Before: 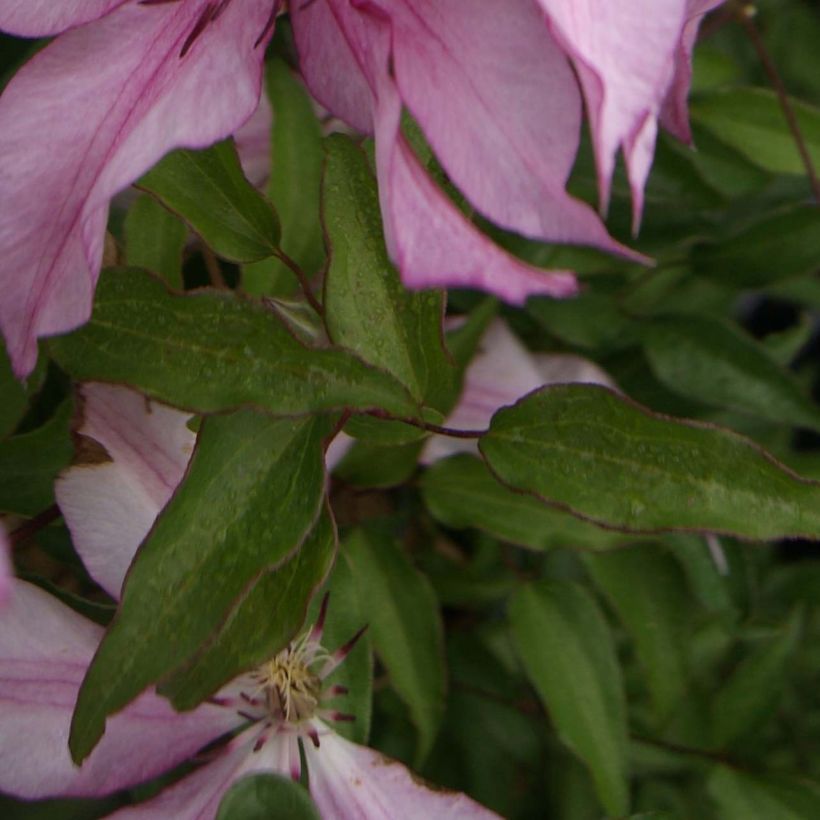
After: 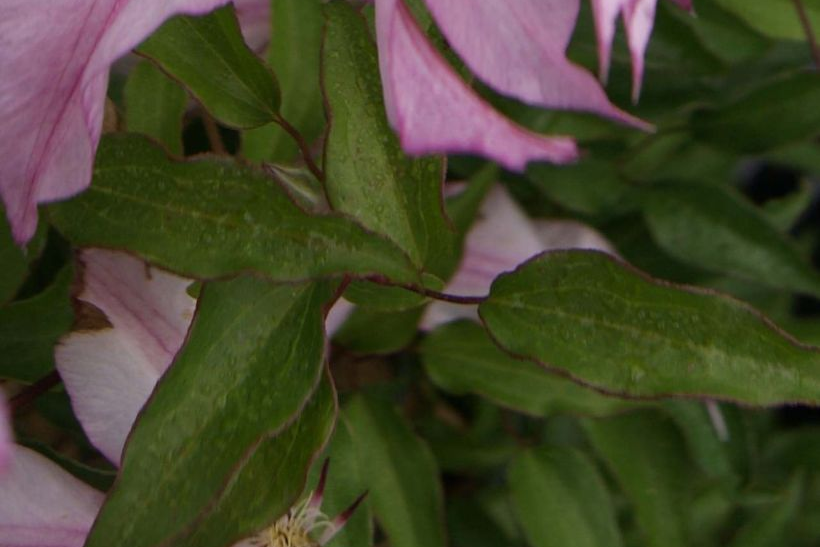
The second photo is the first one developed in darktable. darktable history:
crop: top 16.458%, bottom 16.737%
